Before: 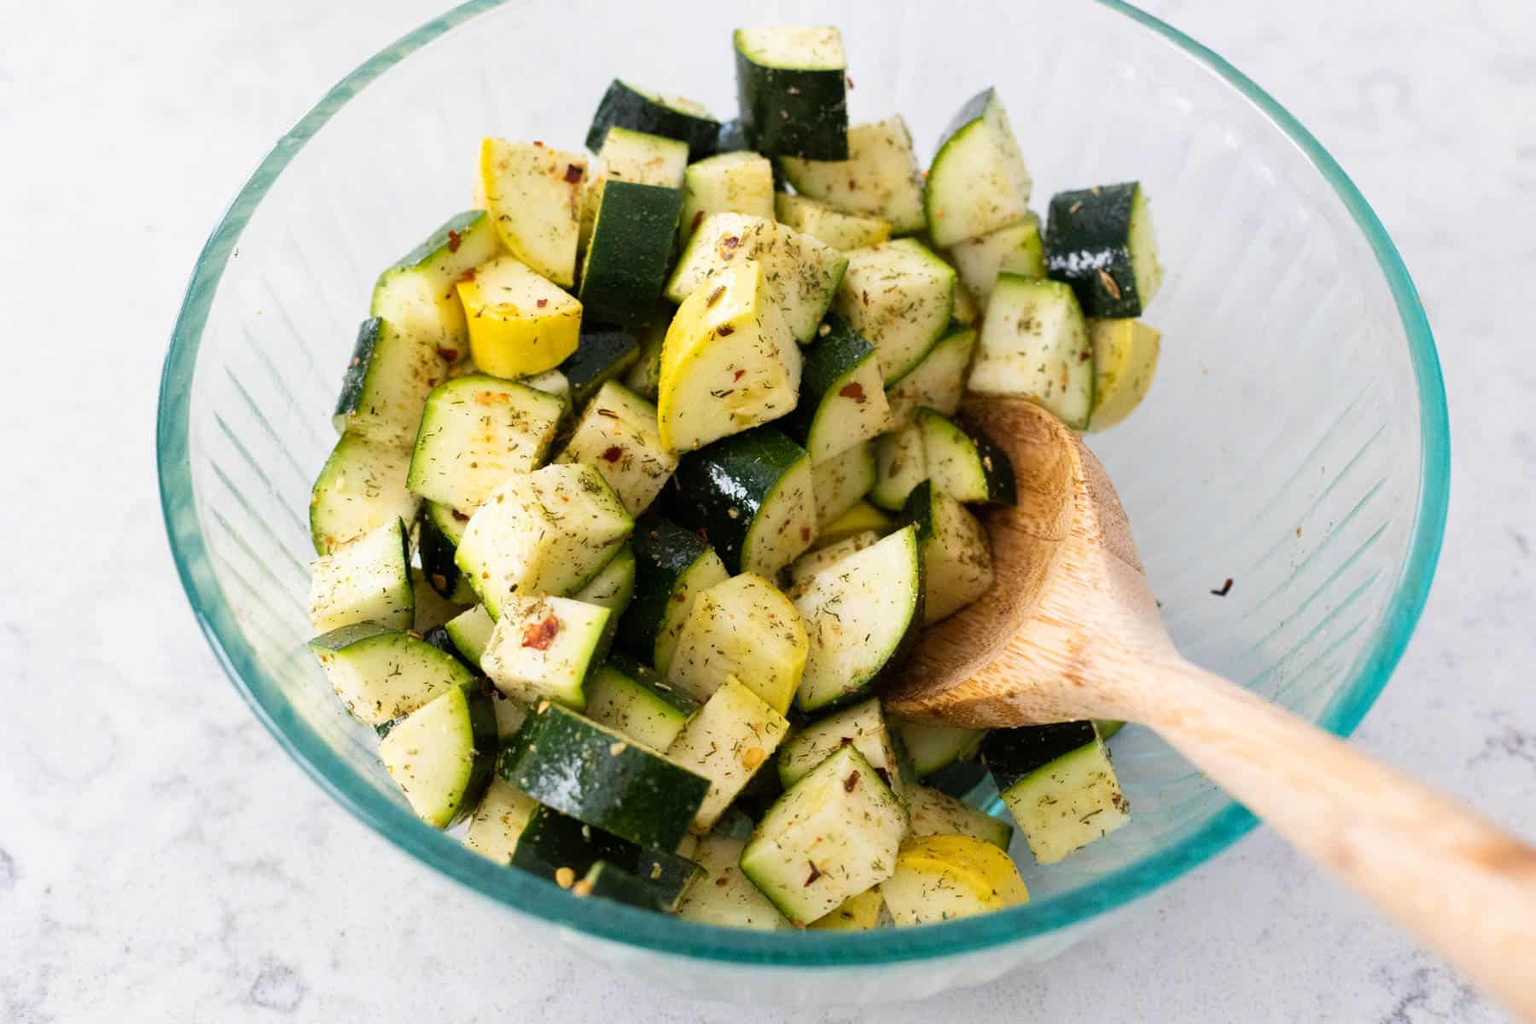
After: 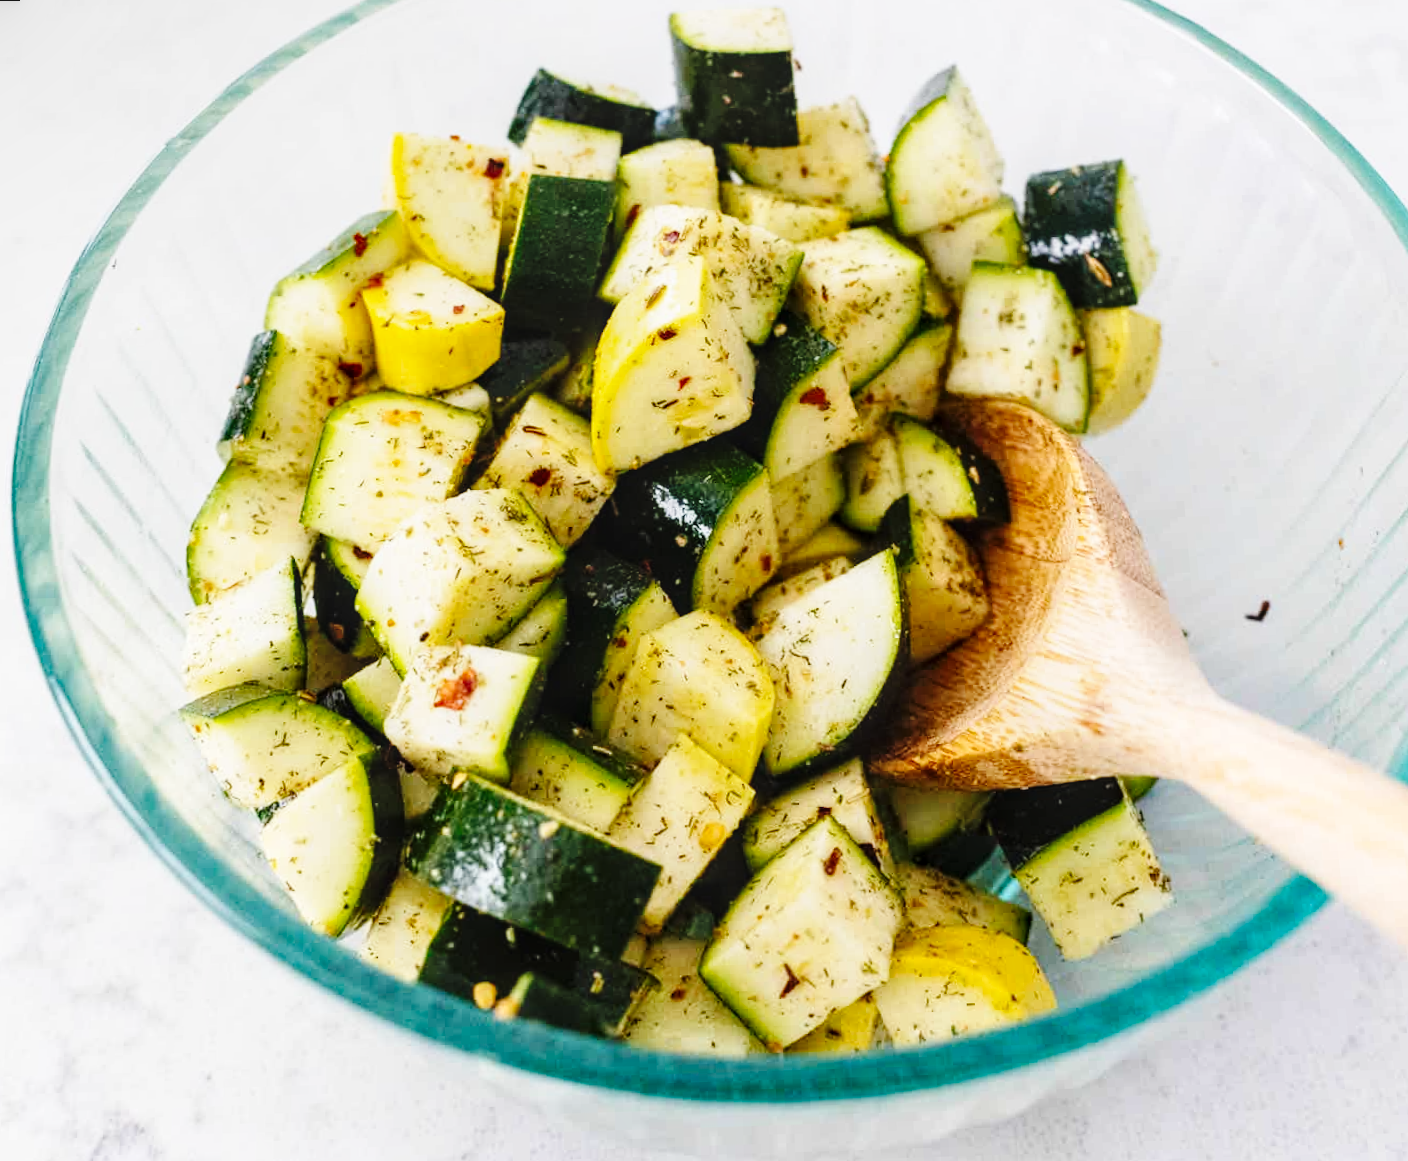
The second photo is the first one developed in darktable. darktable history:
base curve: curves: ch0 [(0, 0) (0.036, 0.025) (0.121, 0.166) (0.206, 0.329) (0.605, 0.79) (1, 1)], preserve colors none
crop: left 8.026%, right 7.374%
local contrast: on, module defaults
rotate and perspective: rotation -1.68°, lens shift (vertical) -0.146, crop left 0.049, crop right 0.912, crop top 0.032, crop bottom 0.96
